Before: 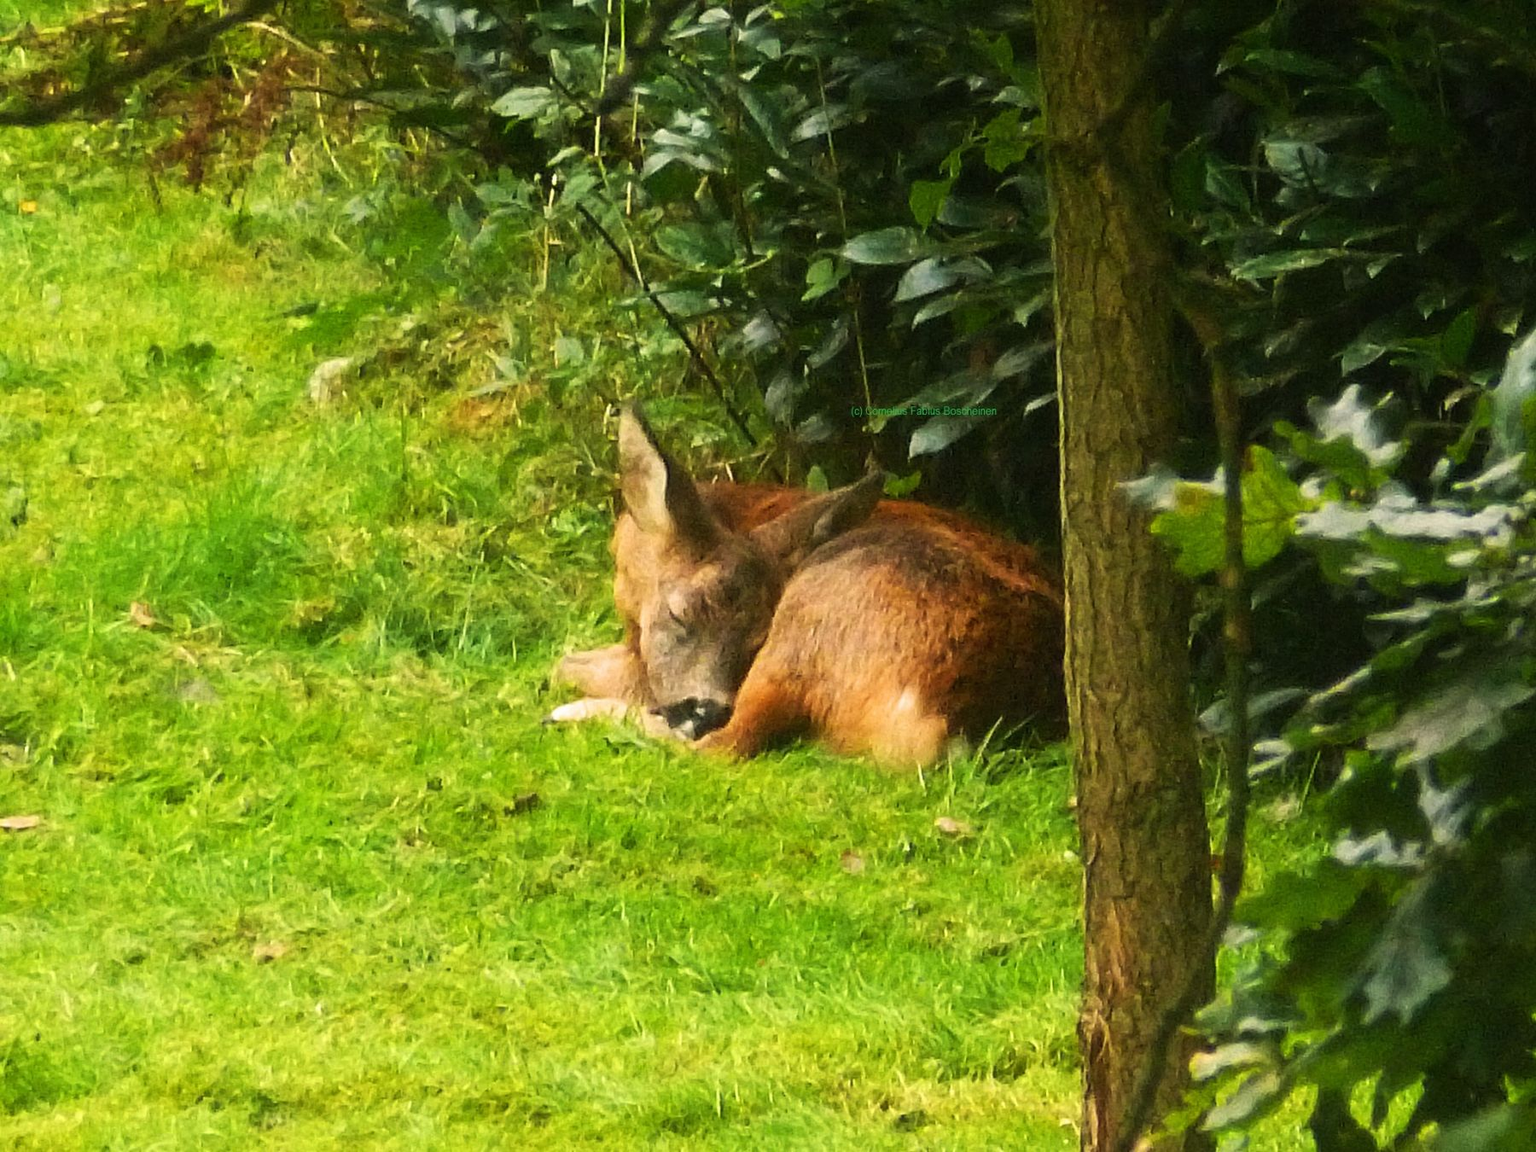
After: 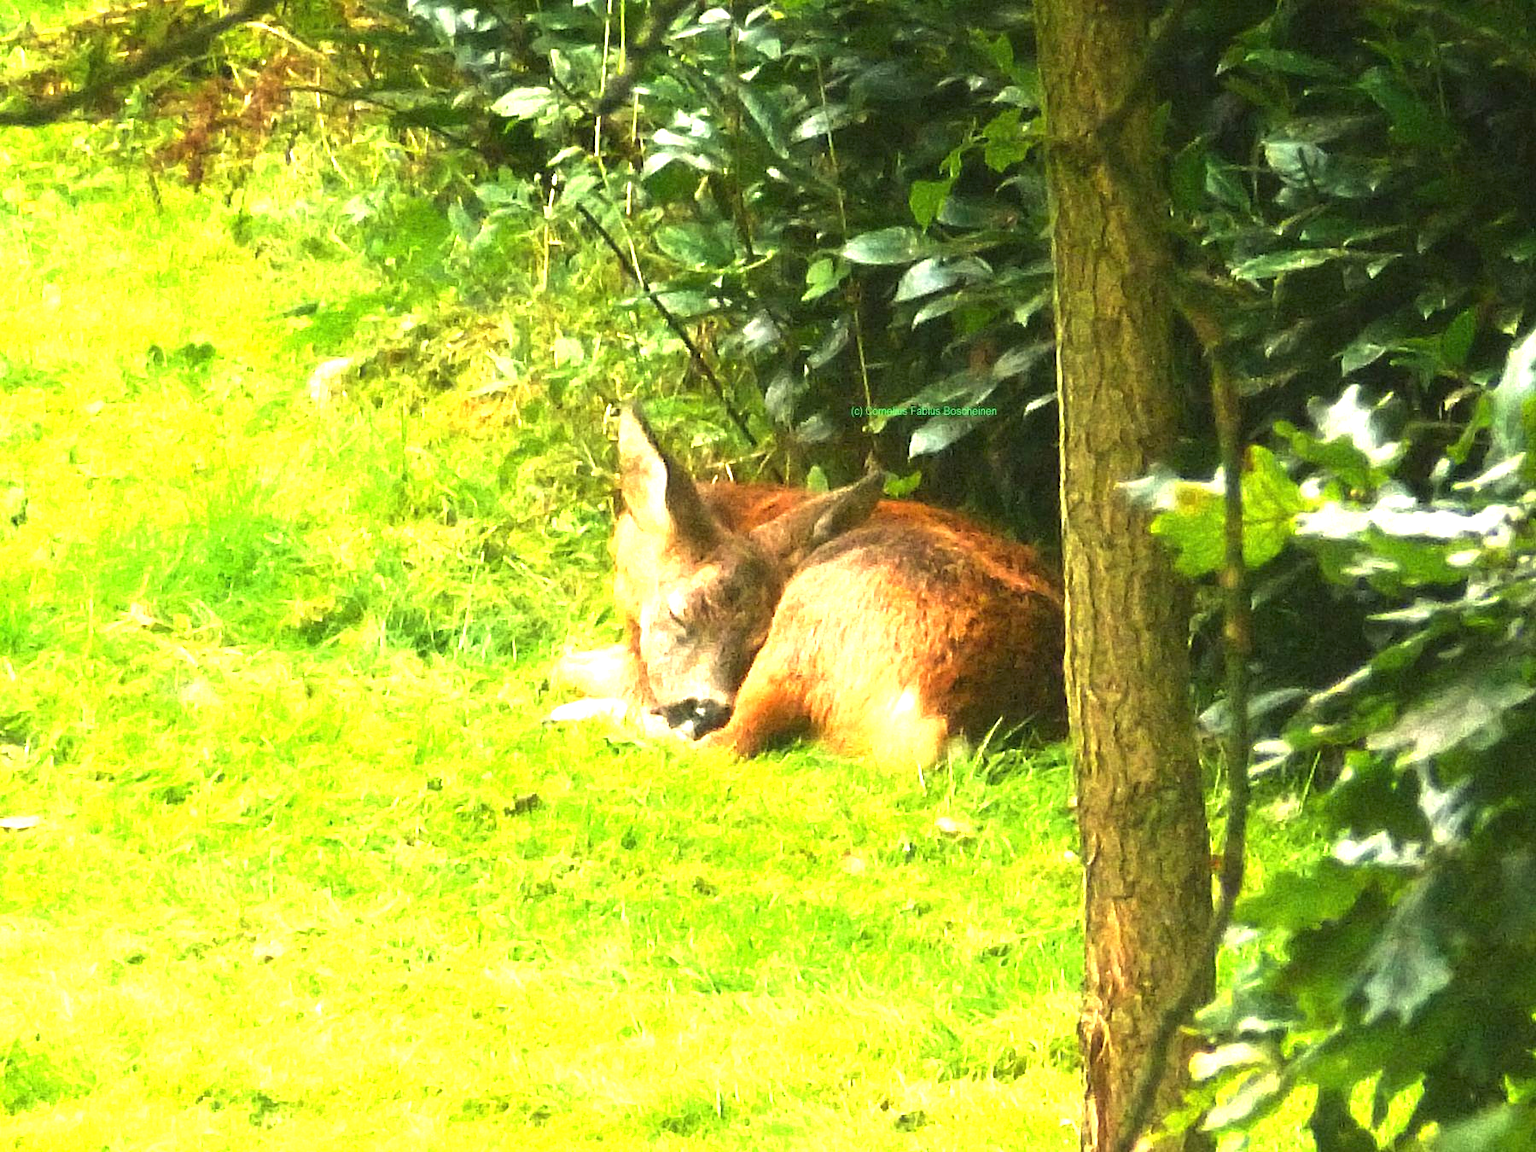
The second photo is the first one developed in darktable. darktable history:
exposure: black level correction 0, exposure 1.591 EV, compensate highlight preservation false
